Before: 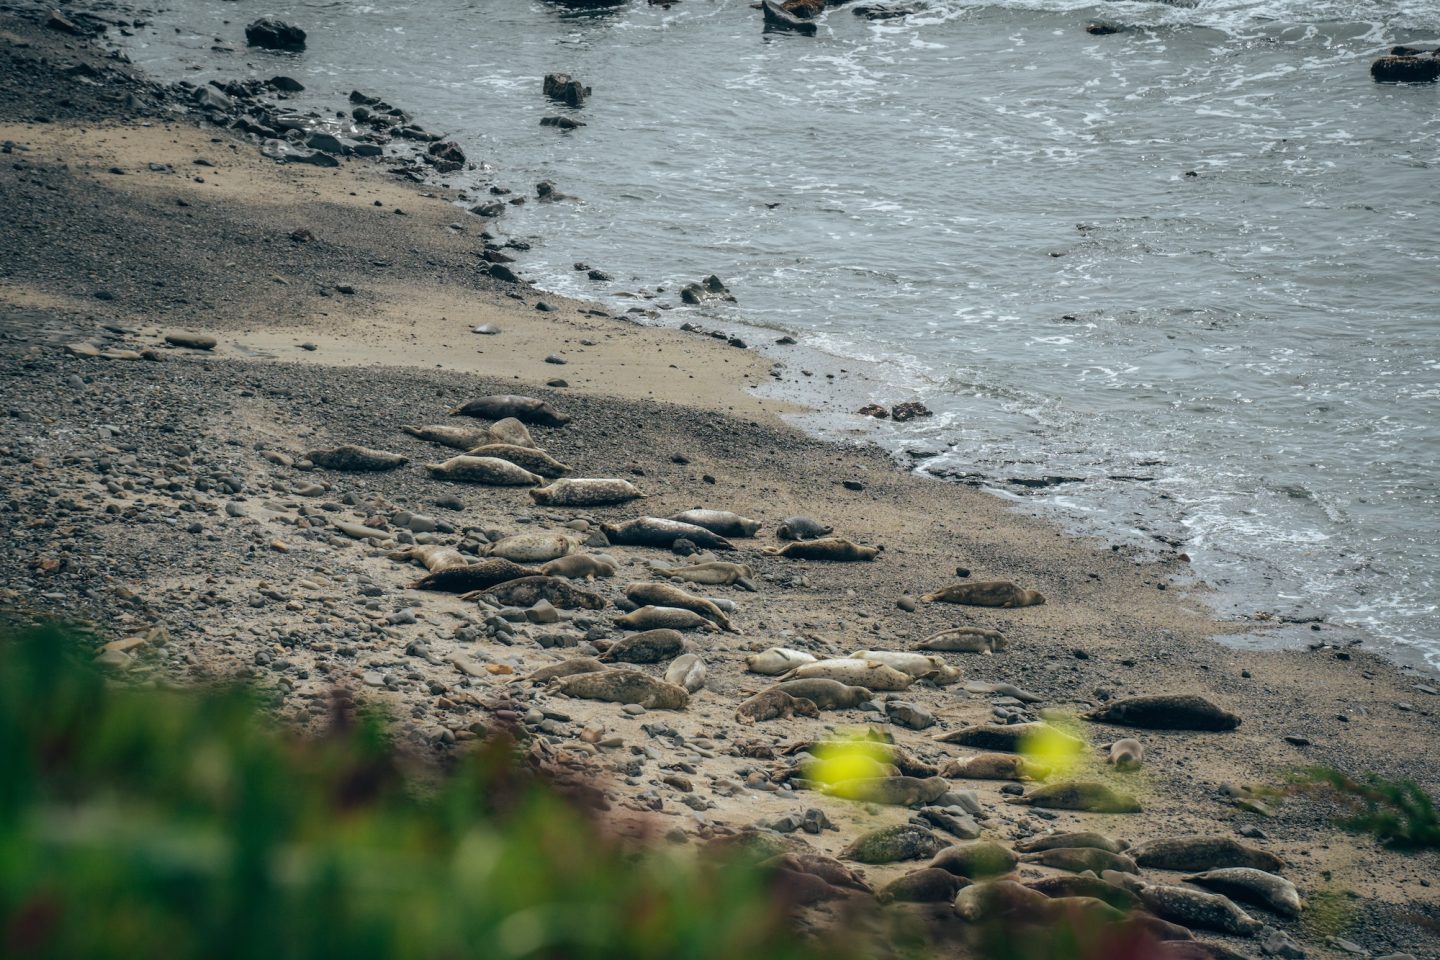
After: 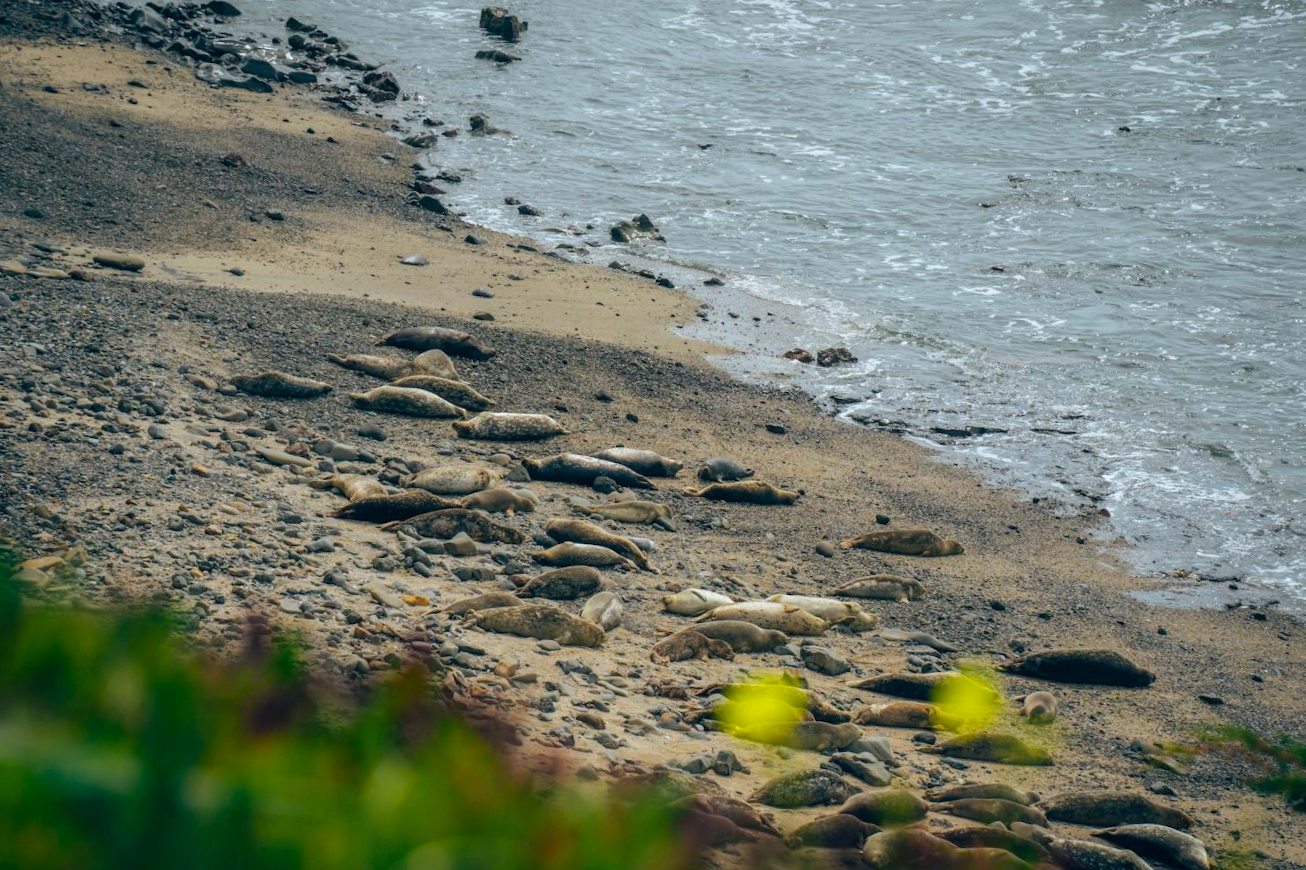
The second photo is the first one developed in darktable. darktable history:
crop and rotate: angle -1.96°, left 3.097%, top 4.154%, right 1.586%, bottom 0.529%
color balance rgb: linear chroma grading › global chroma 15%, perceptual saturation grading › global saturation 30%
